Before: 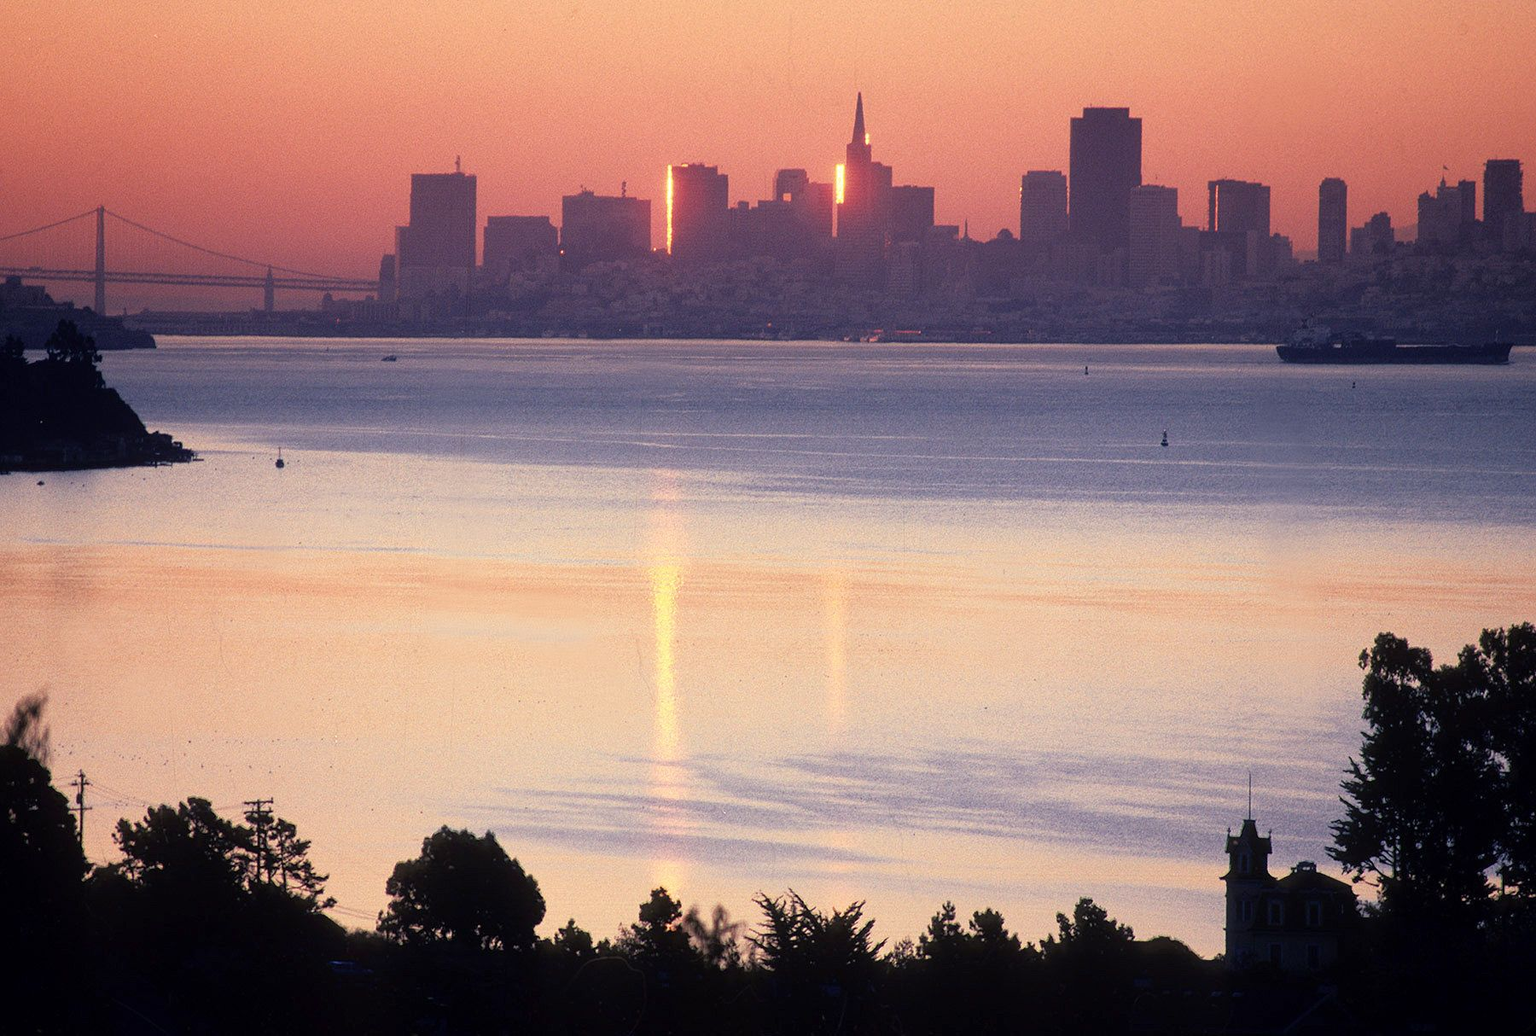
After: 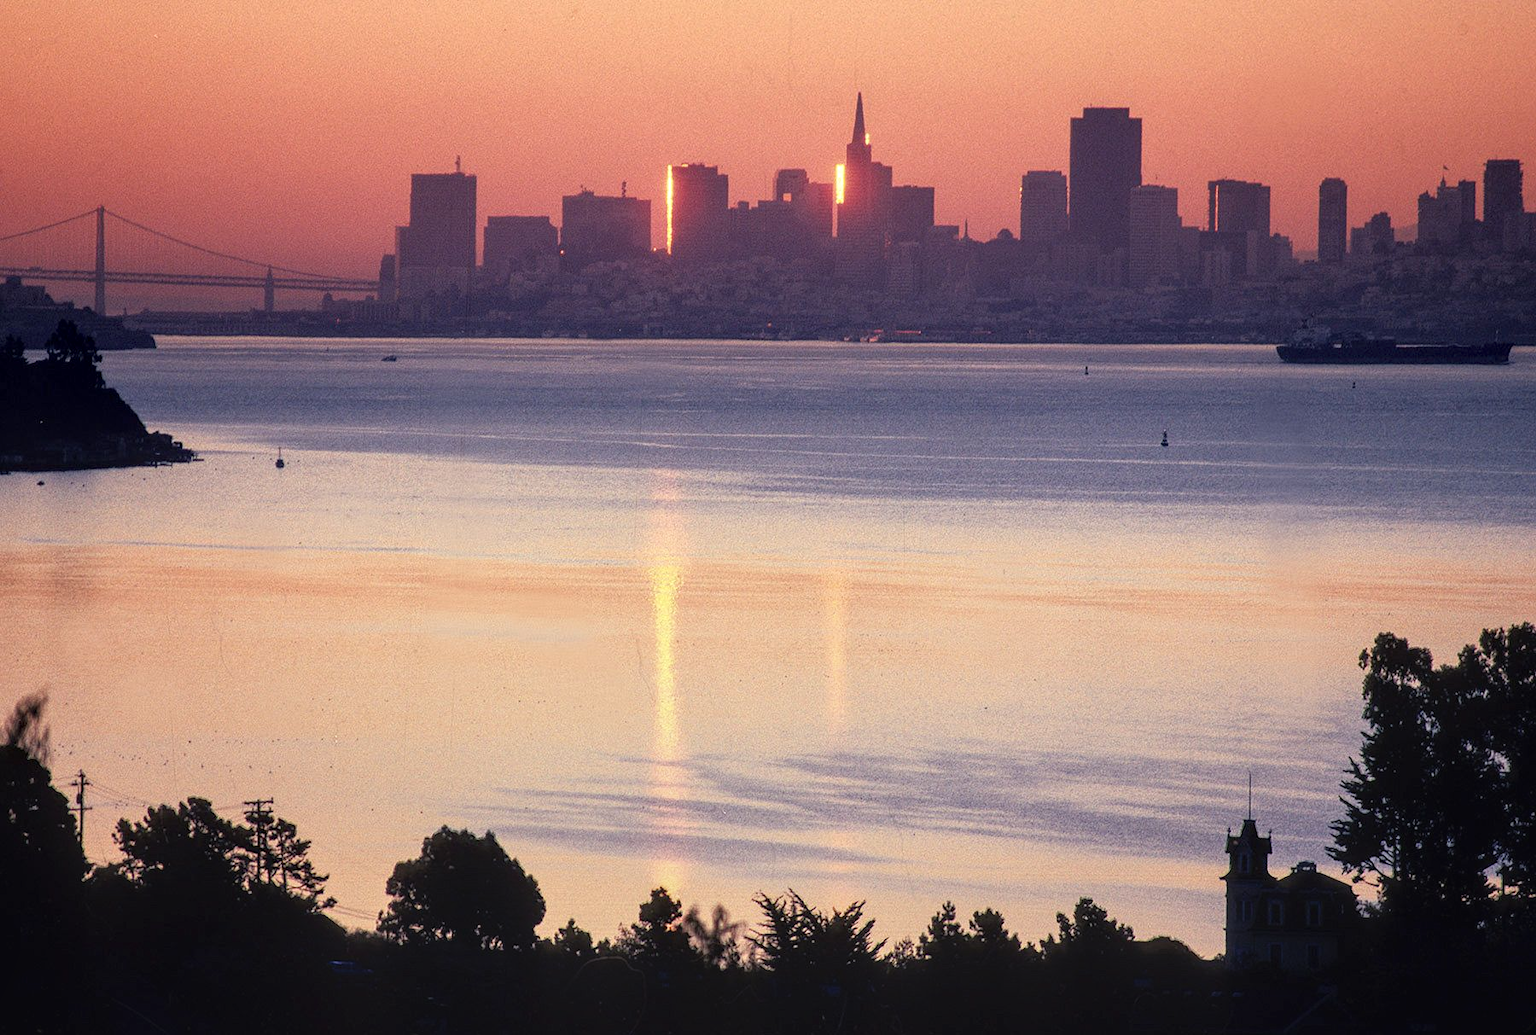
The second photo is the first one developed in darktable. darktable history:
local contrast: on, module defaults
rotate and perspective: crop left 0, crop top 0
